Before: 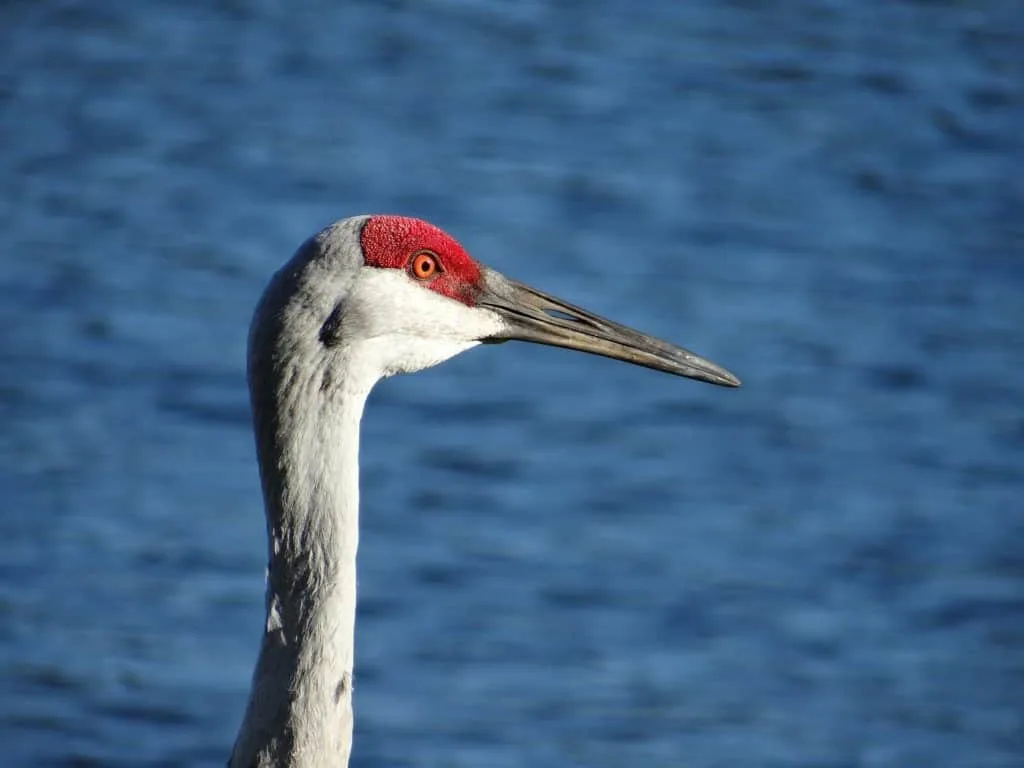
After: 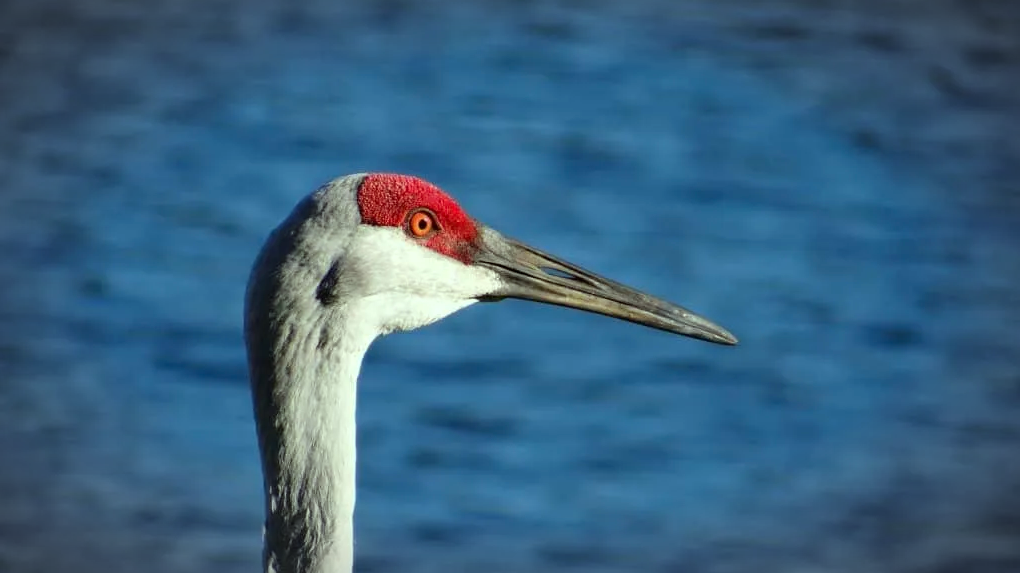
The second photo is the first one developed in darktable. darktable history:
color correction: highlights a* -8, highlights b* 3.1
crop: left 0.387%, top 5.469%, bottom 19.809%
contrast brightness saturation: saturation 0.1
vignetting: automatic ratio true
